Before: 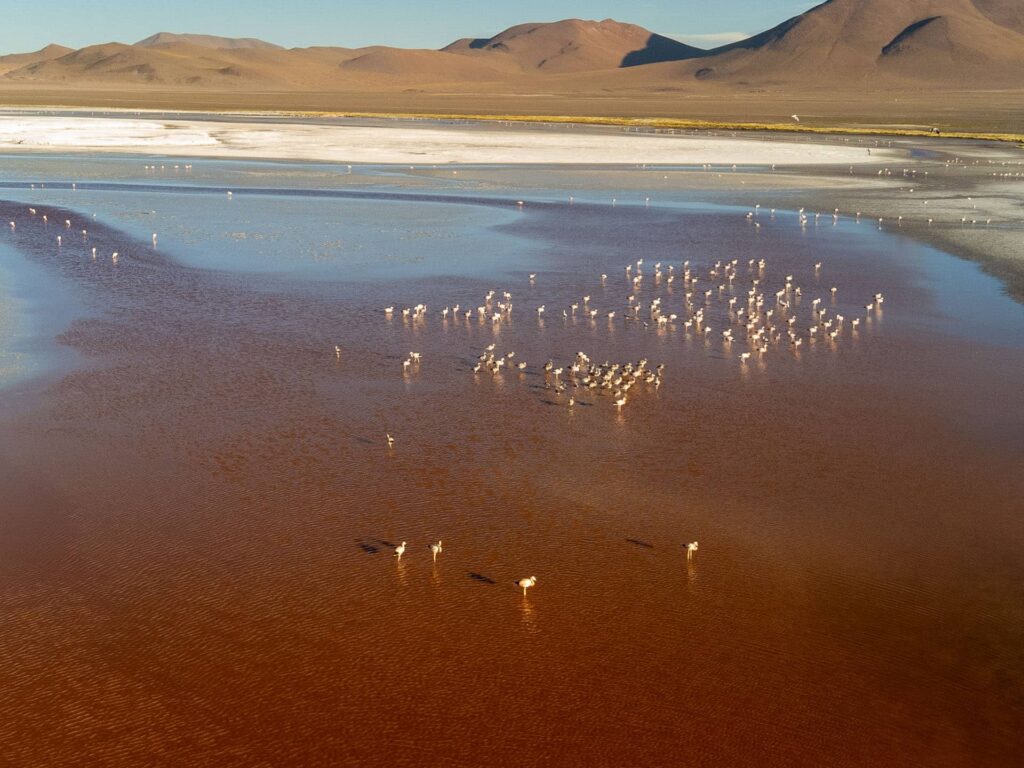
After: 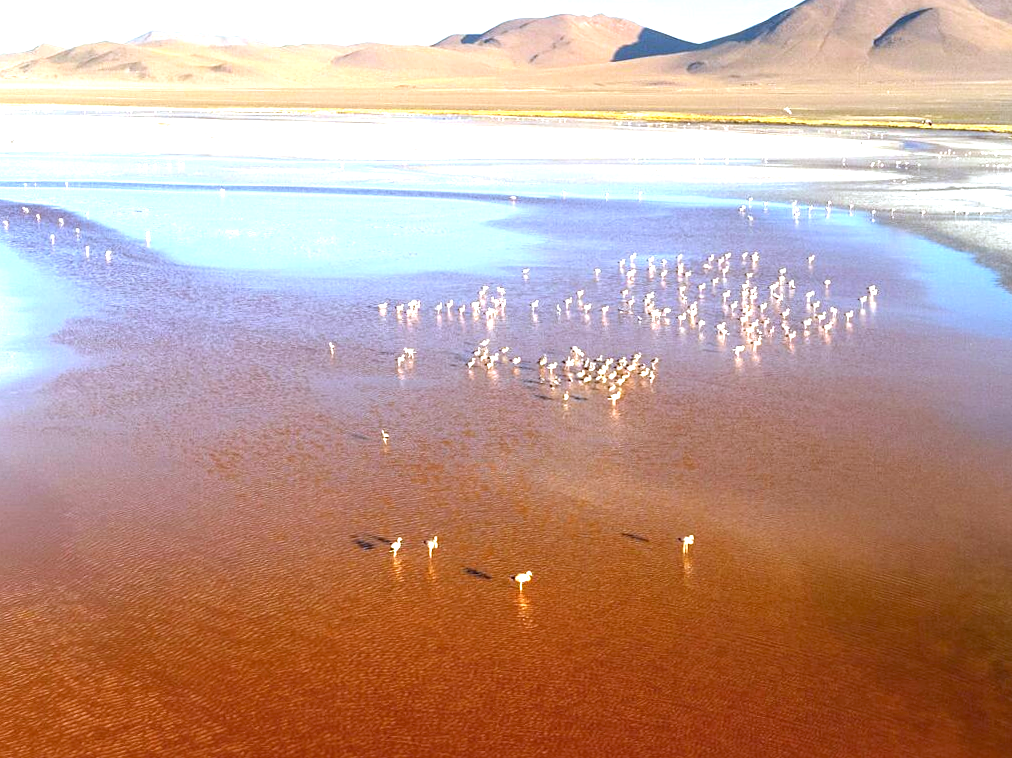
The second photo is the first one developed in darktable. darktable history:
rotate and perspective: rotation -0.45°, automatic cropping original format, crop left 0.008, crop right 0.992, crop top 0.012, crop bottom 0.988
exposure: black level correction 0, exposure 1.741 EV, compensate exposure bias true, compensate highlight preservation false
sharpen: amount 0.2
white balance: red 0.948, green 1.02, blue 1.176
